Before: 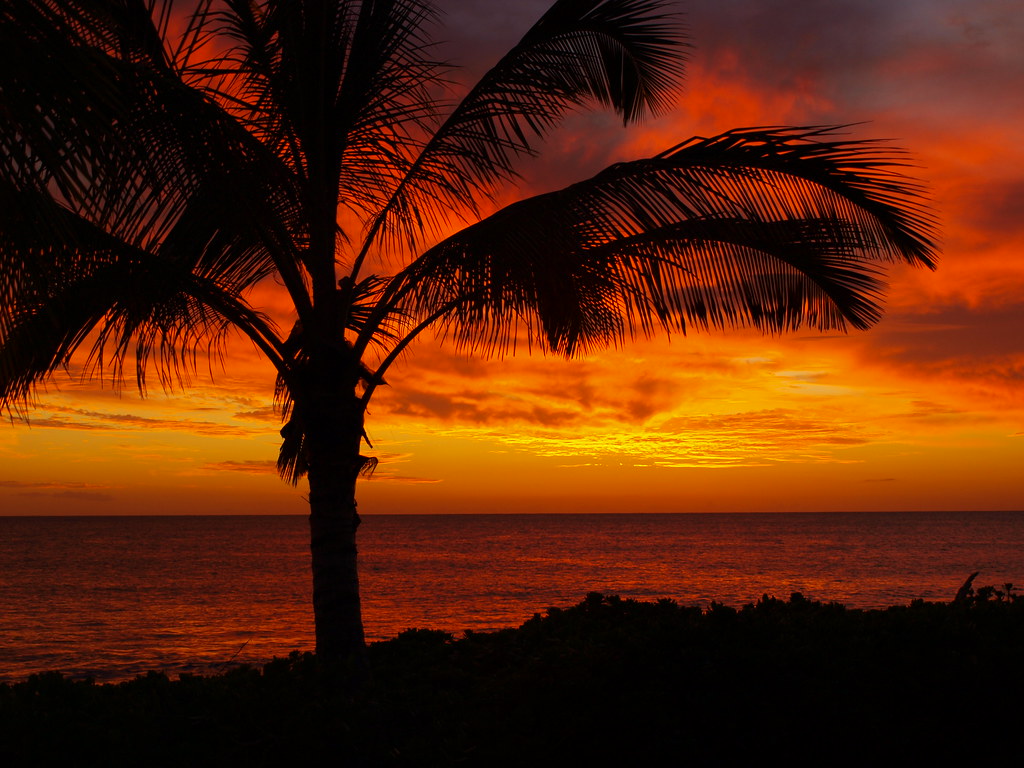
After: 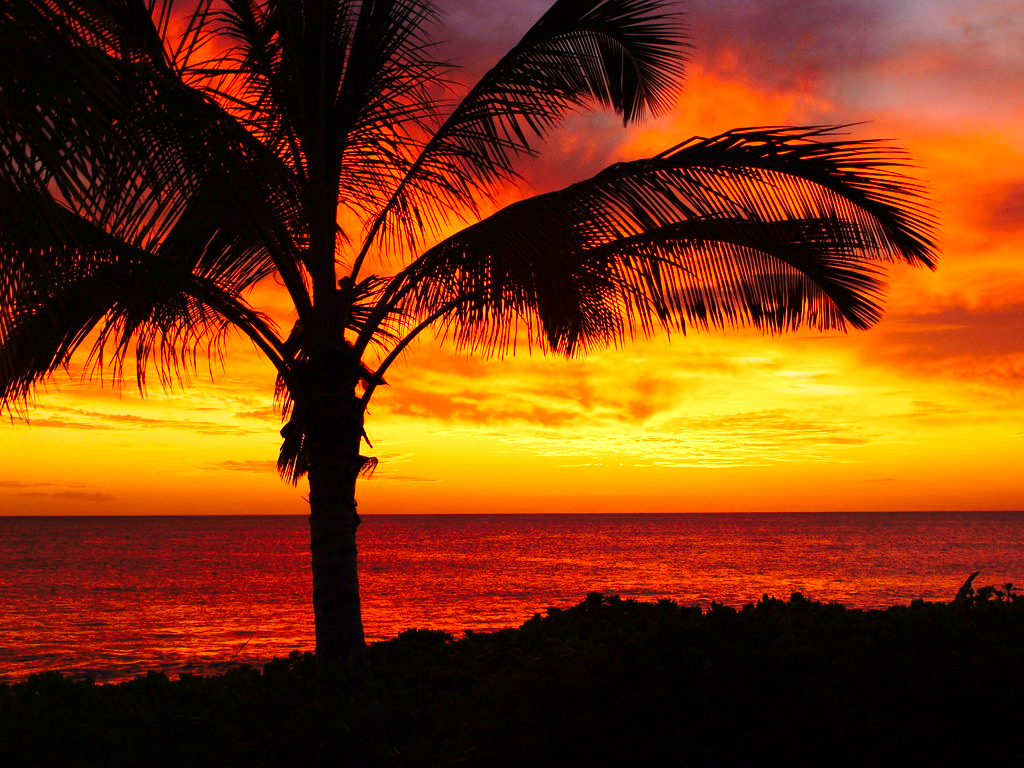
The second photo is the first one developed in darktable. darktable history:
exposure: exposure 0.77 EV, compensate highlight preservation false
base curve: curves: ch0 [(0, 0) (0.028, 0.03) (0.121, 0.232) (0.46, 0.748) (0.859, 0.968) (1, 1)], preserve colors none
